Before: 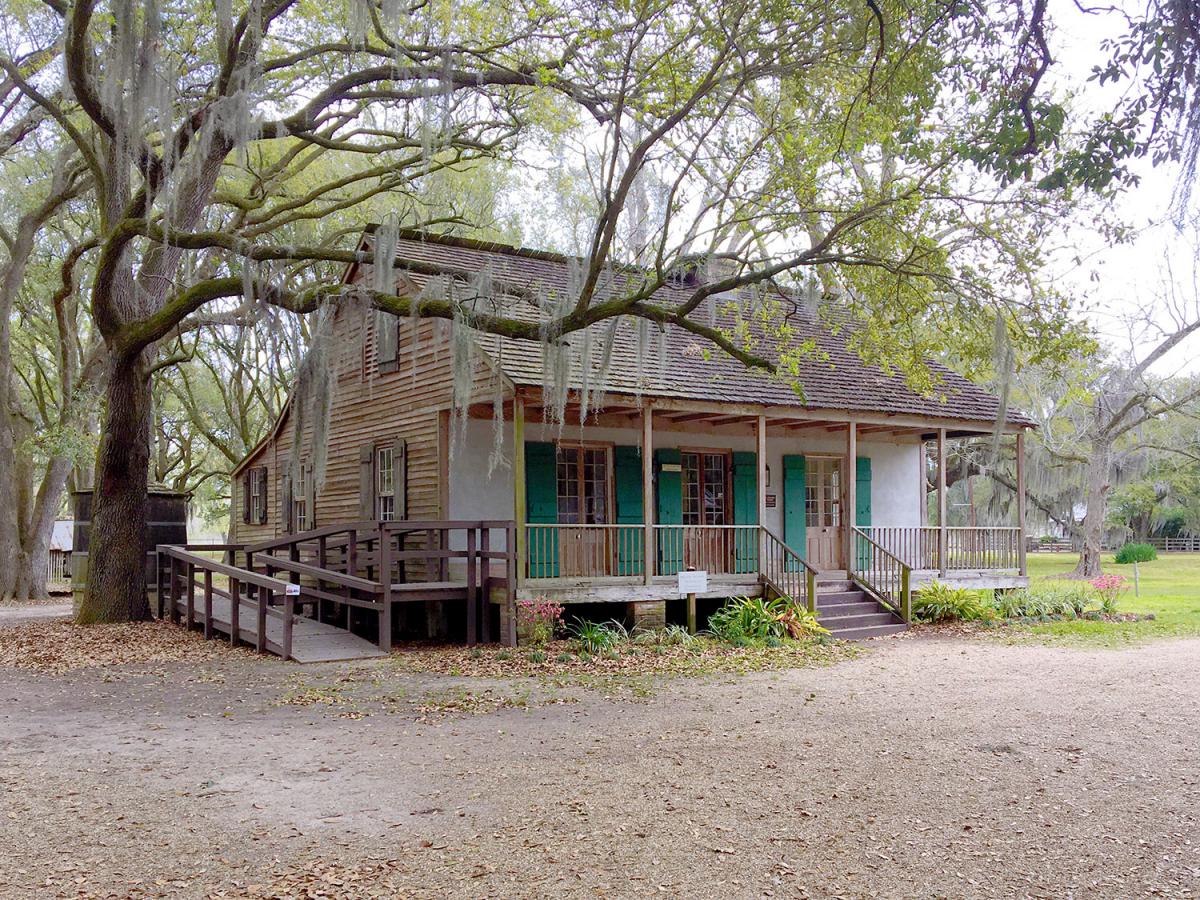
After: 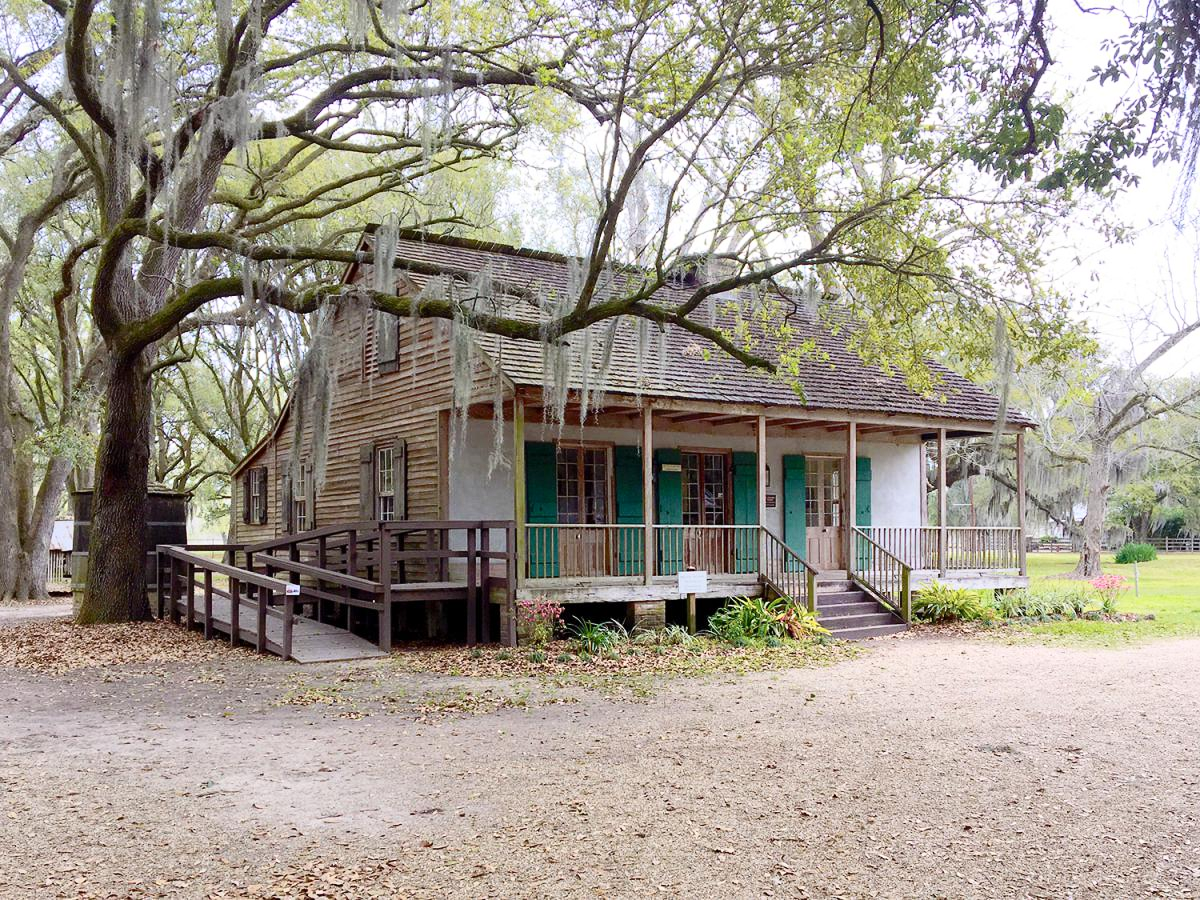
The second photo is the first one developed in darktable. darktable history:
contrast brightness saturation: contrast 0.239, brightness 0.091
